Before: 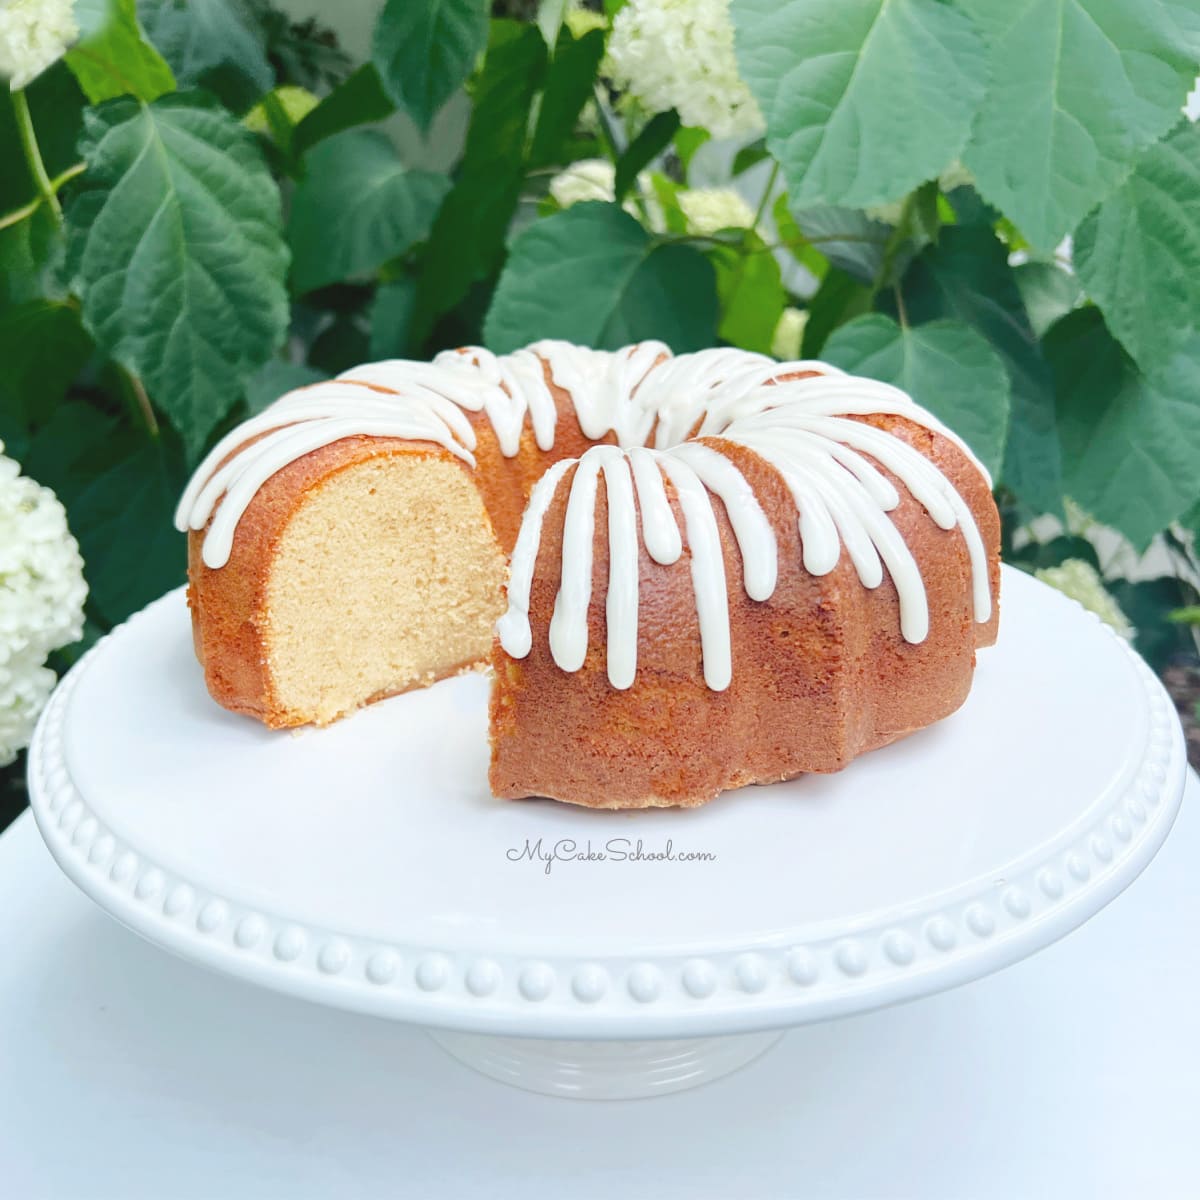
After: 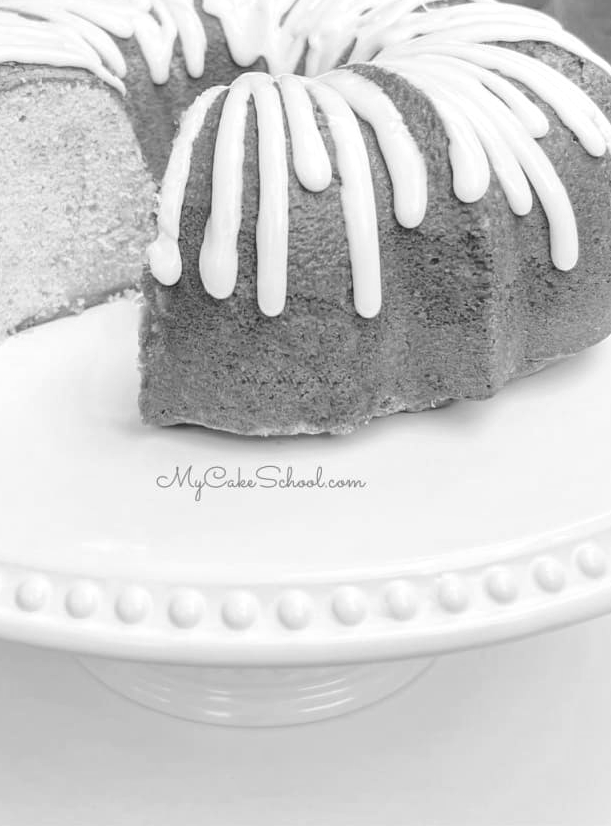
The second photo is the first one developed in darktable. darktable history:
monochrome: on, module defaults
haze removal: strength -0.05
color contrast: green-magenta contrast 0.8, blue-yellow contrast 1.1, unbound 0
crop and rotate: left 29.237%, top 31.152%, right 19.807%
local contrast: on, module defaults
